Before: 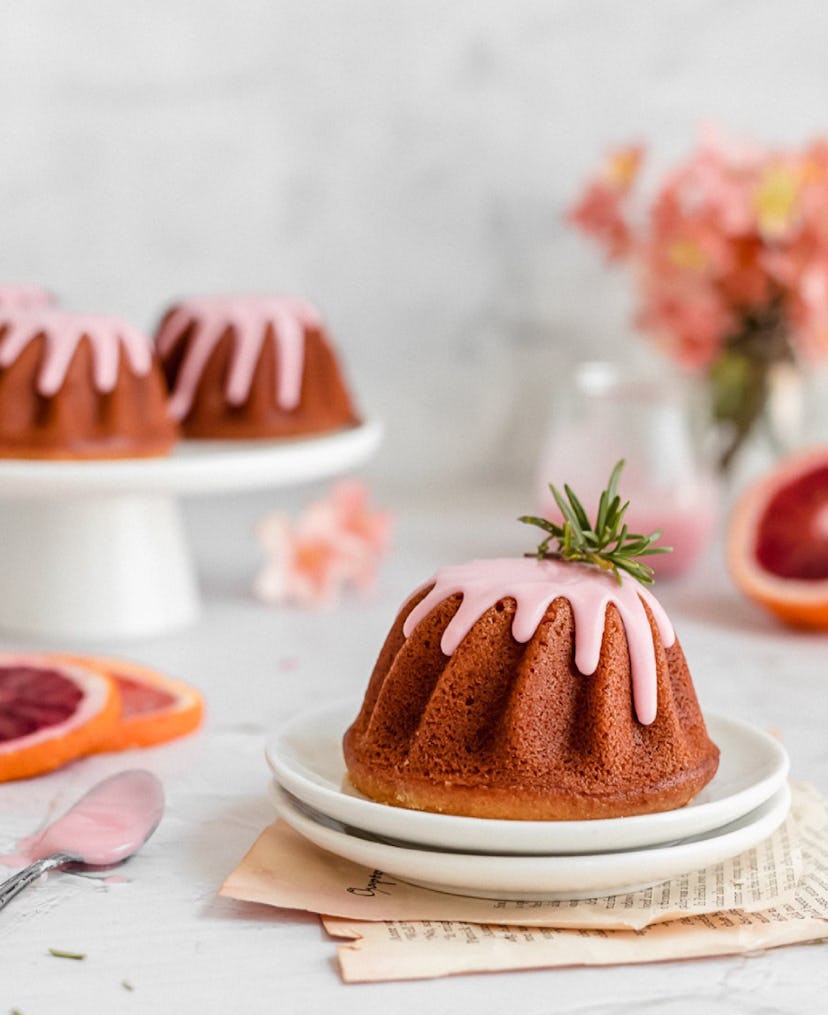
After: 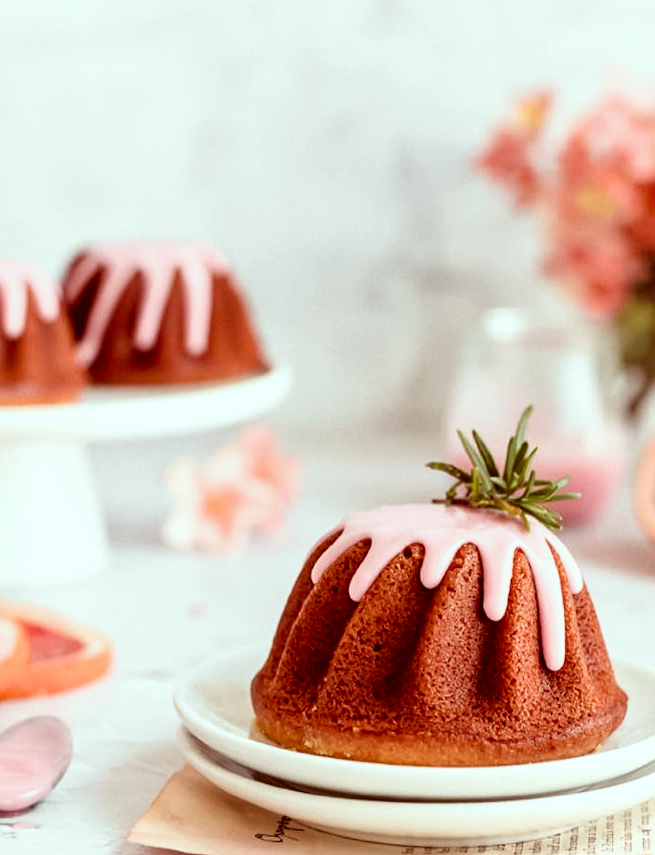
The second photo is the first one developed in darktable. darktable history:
crop: left 11.225%, top 5.381%, right 9.565%, bottom 10.314%
color correction: highlights a* -7.23, highlights b* -0.161, shadows a* 20.08, shadows b* 11.73
filmic rgb: white relative exposure 2.34 EV, hardness 6.59
white balance: emerald 1
